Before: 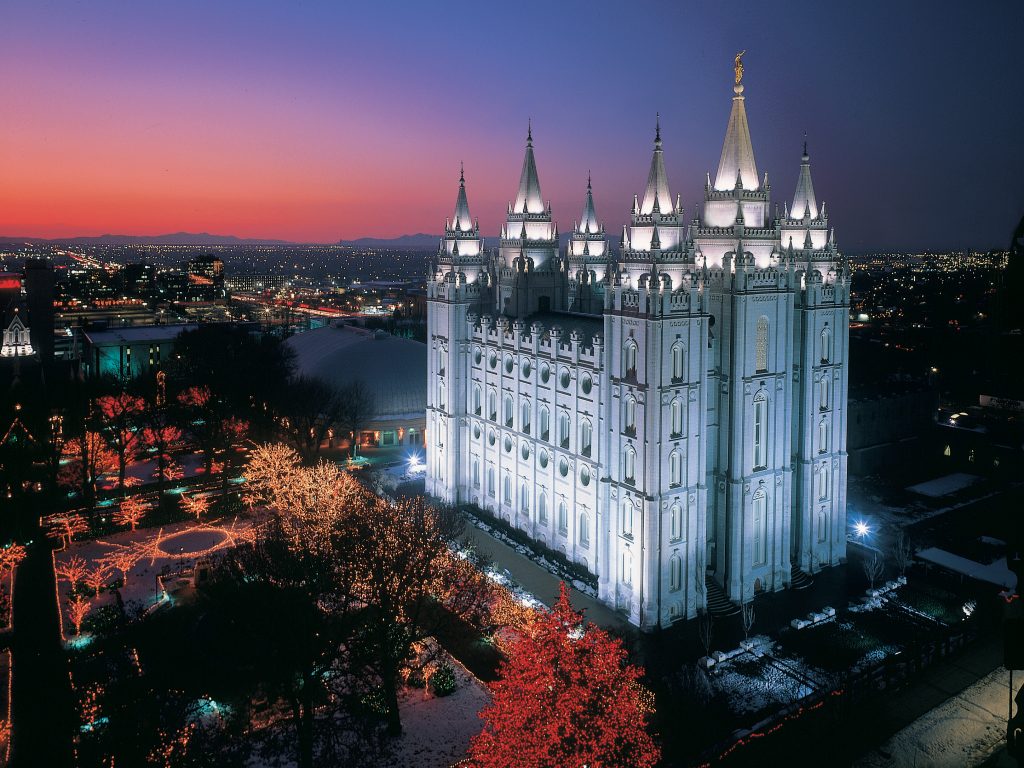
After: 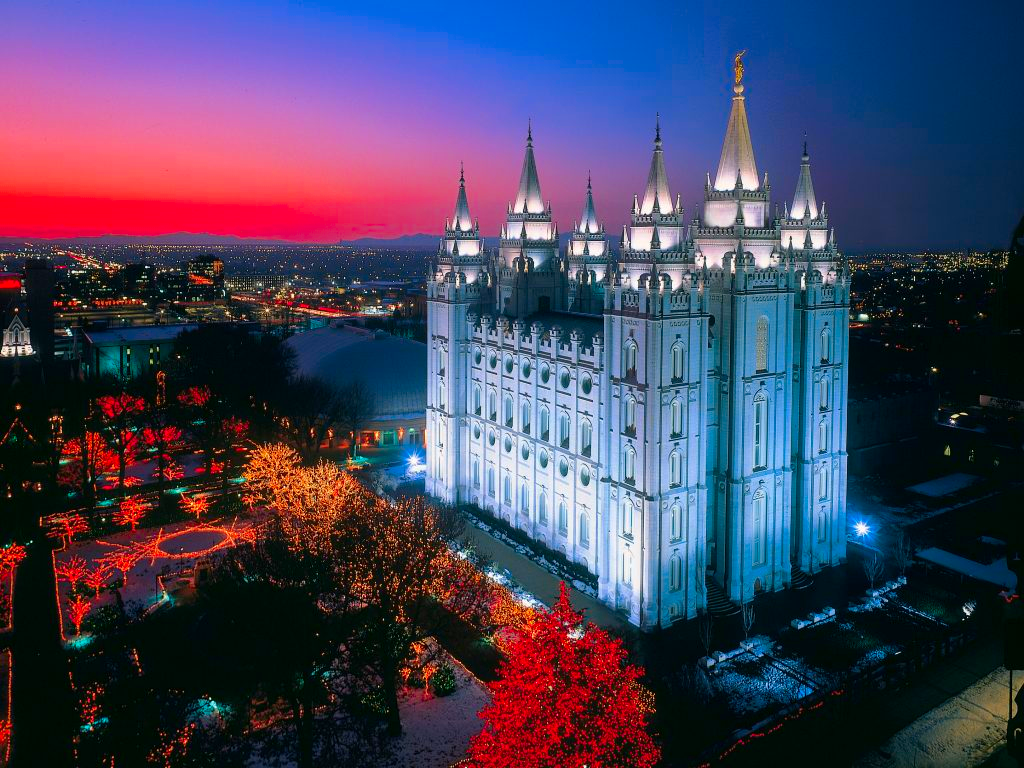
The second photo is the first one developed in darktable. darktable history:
color correction: highlights b* 0.025, saturation 1.83
